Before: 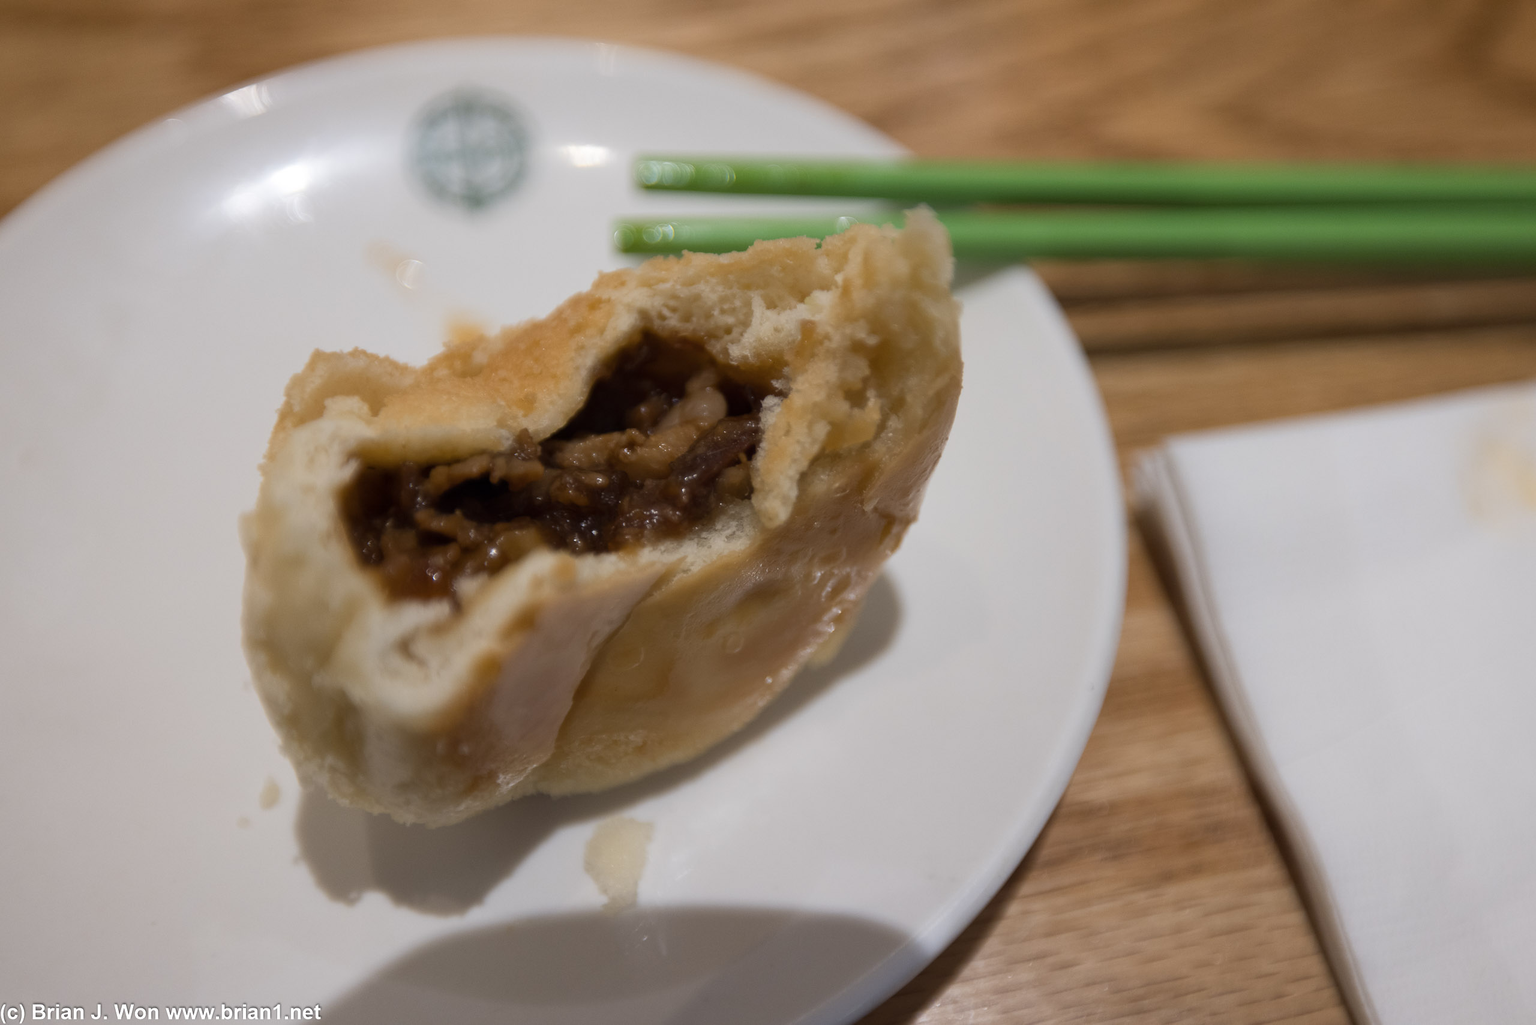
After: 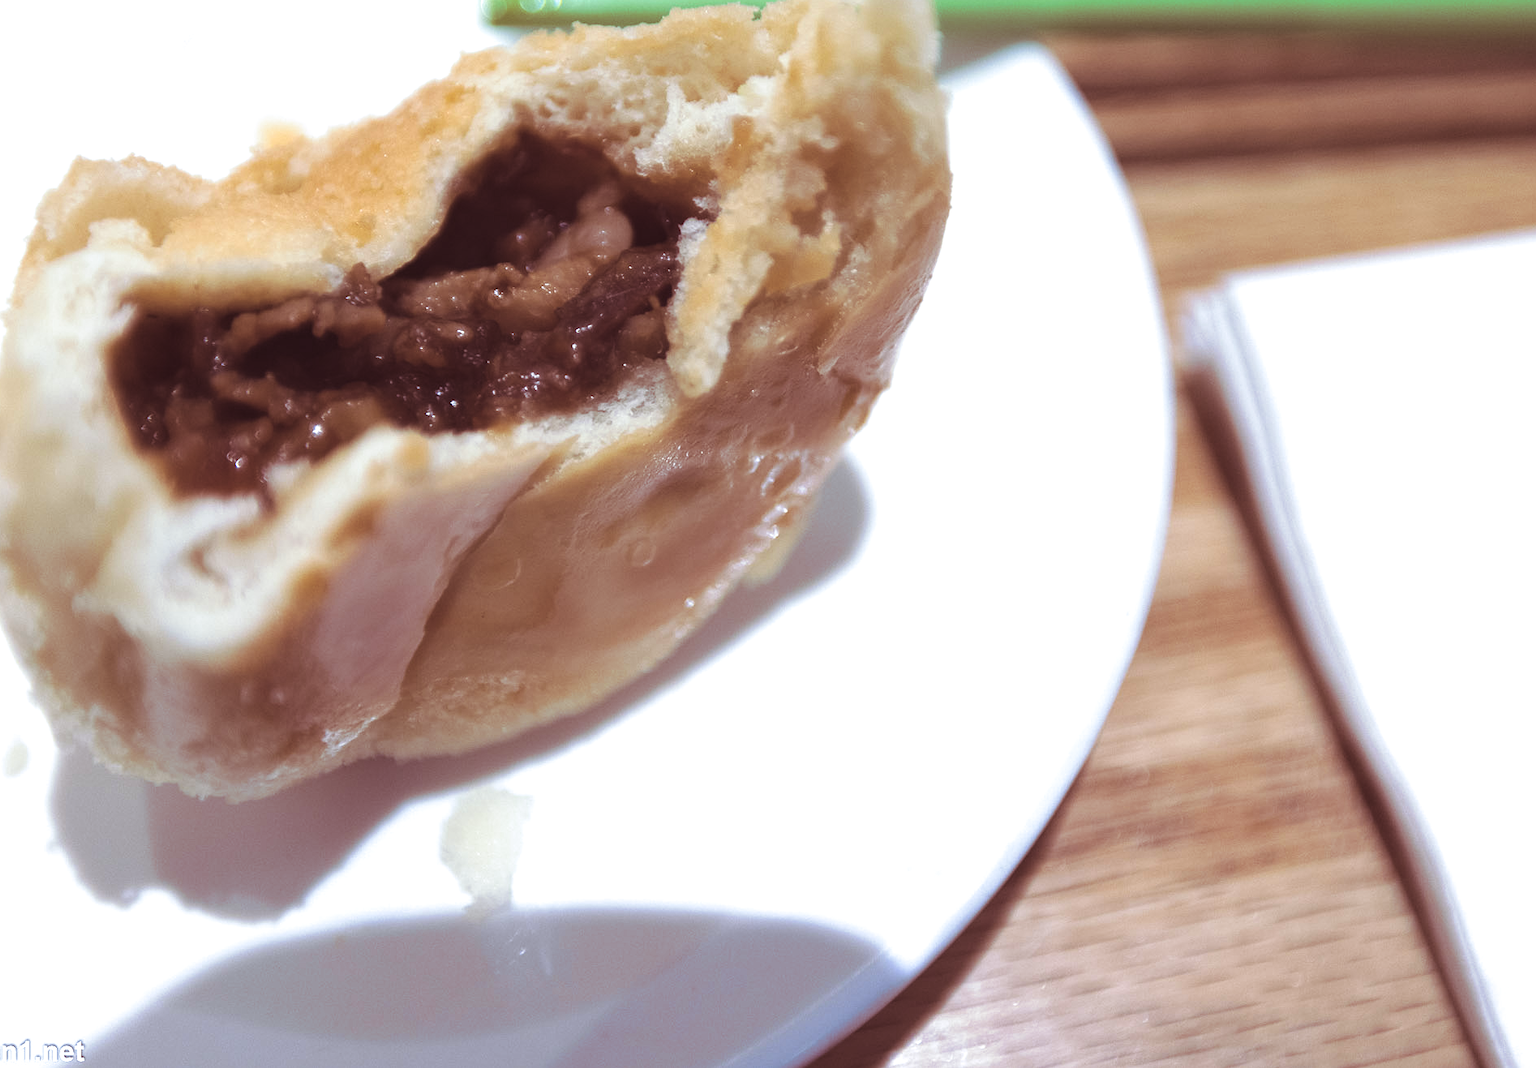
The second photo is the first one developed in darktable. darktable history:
split-toning: on, module defaults
crop: left 16.871%, top 22.857%, right 9.116%
white balance: red 0.924, blue 1.095
exposure: black level correction -0.005, exposure 1 EV, compensate highlight preservation false
sharpen: radius 1.272, amount 0.305, threshold 0
contrast brightness saturation: contrast 0.1, brightness 0.03, saturation 0.09
color calibration: illuminant as shot in camera, x 0.358, y 0.373, temperature 4628.91 K
